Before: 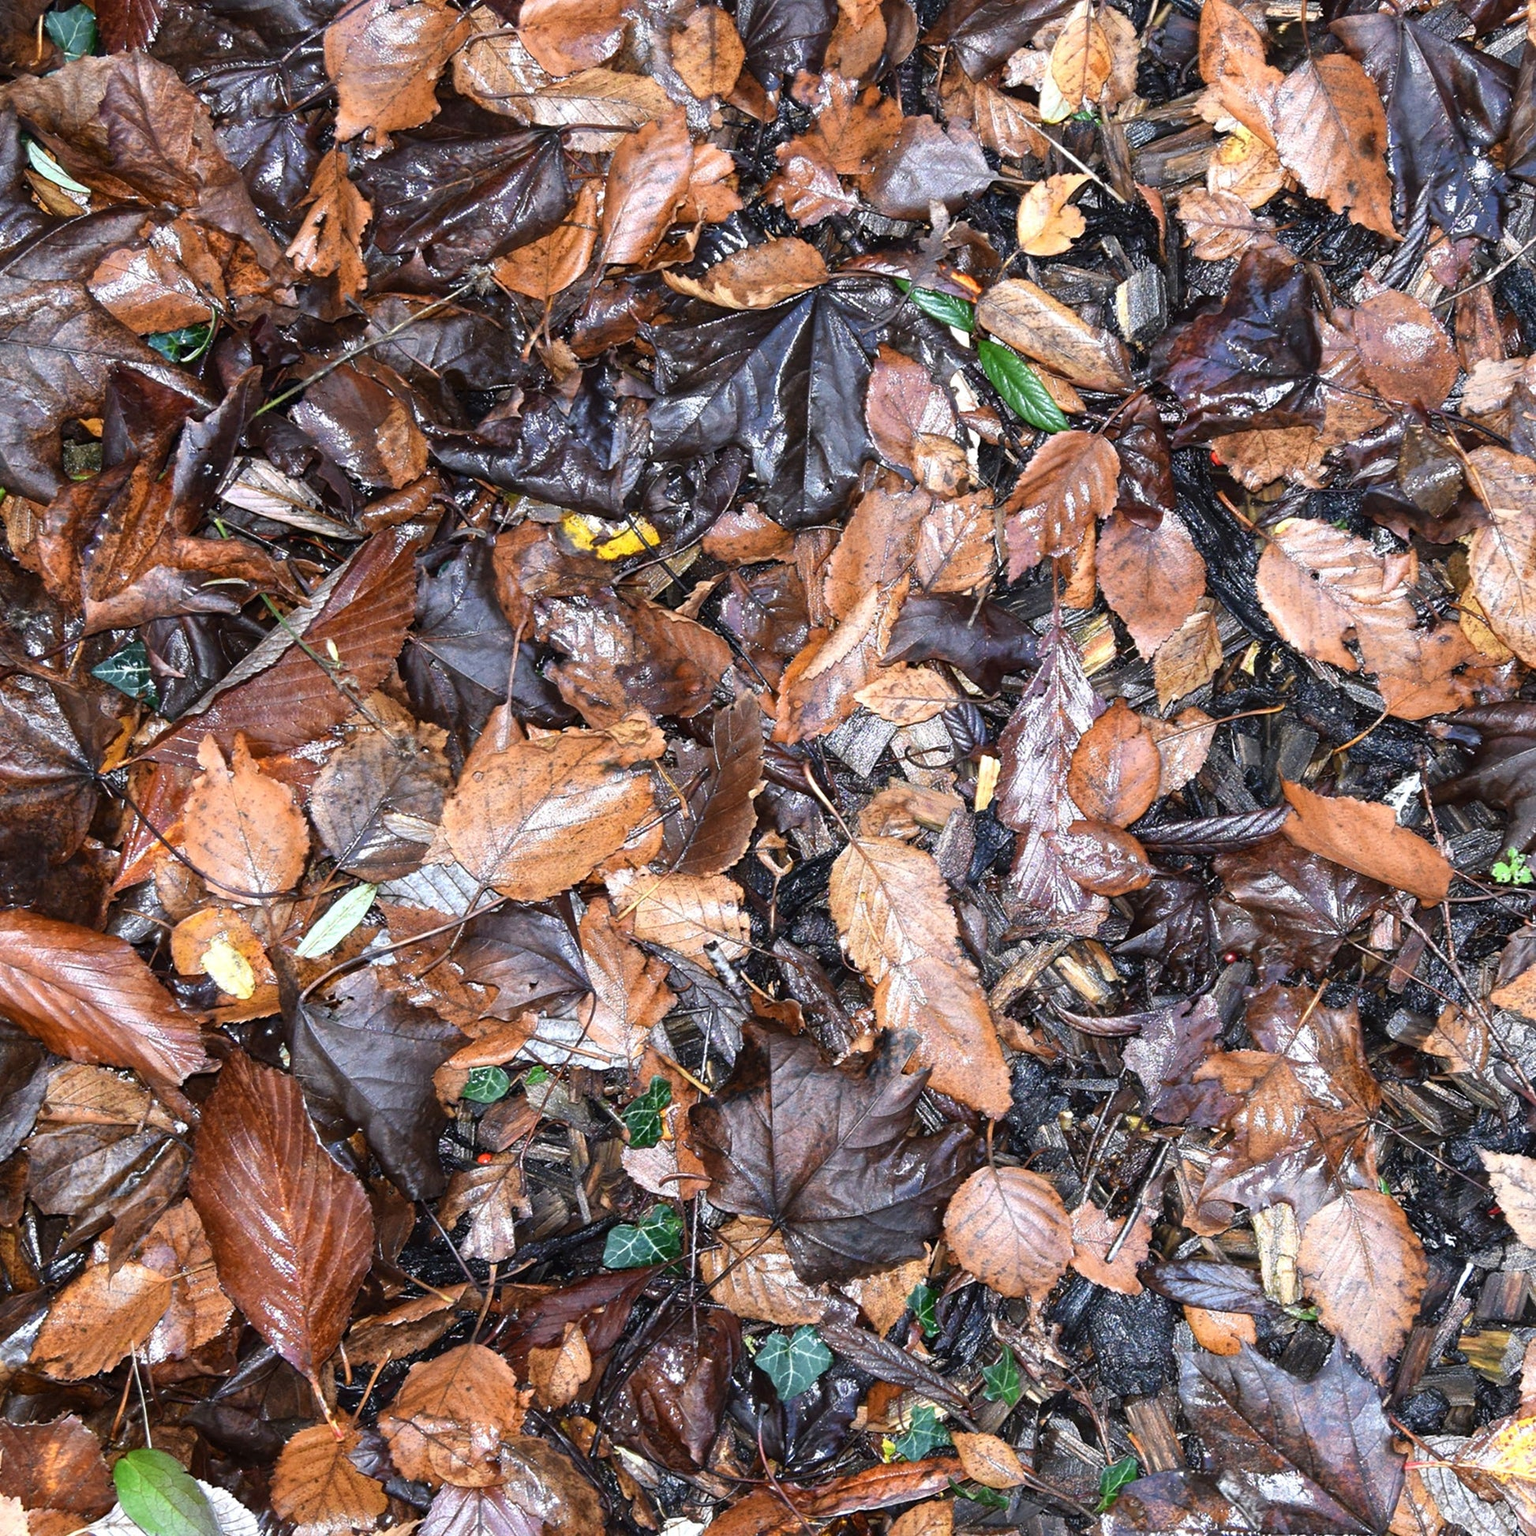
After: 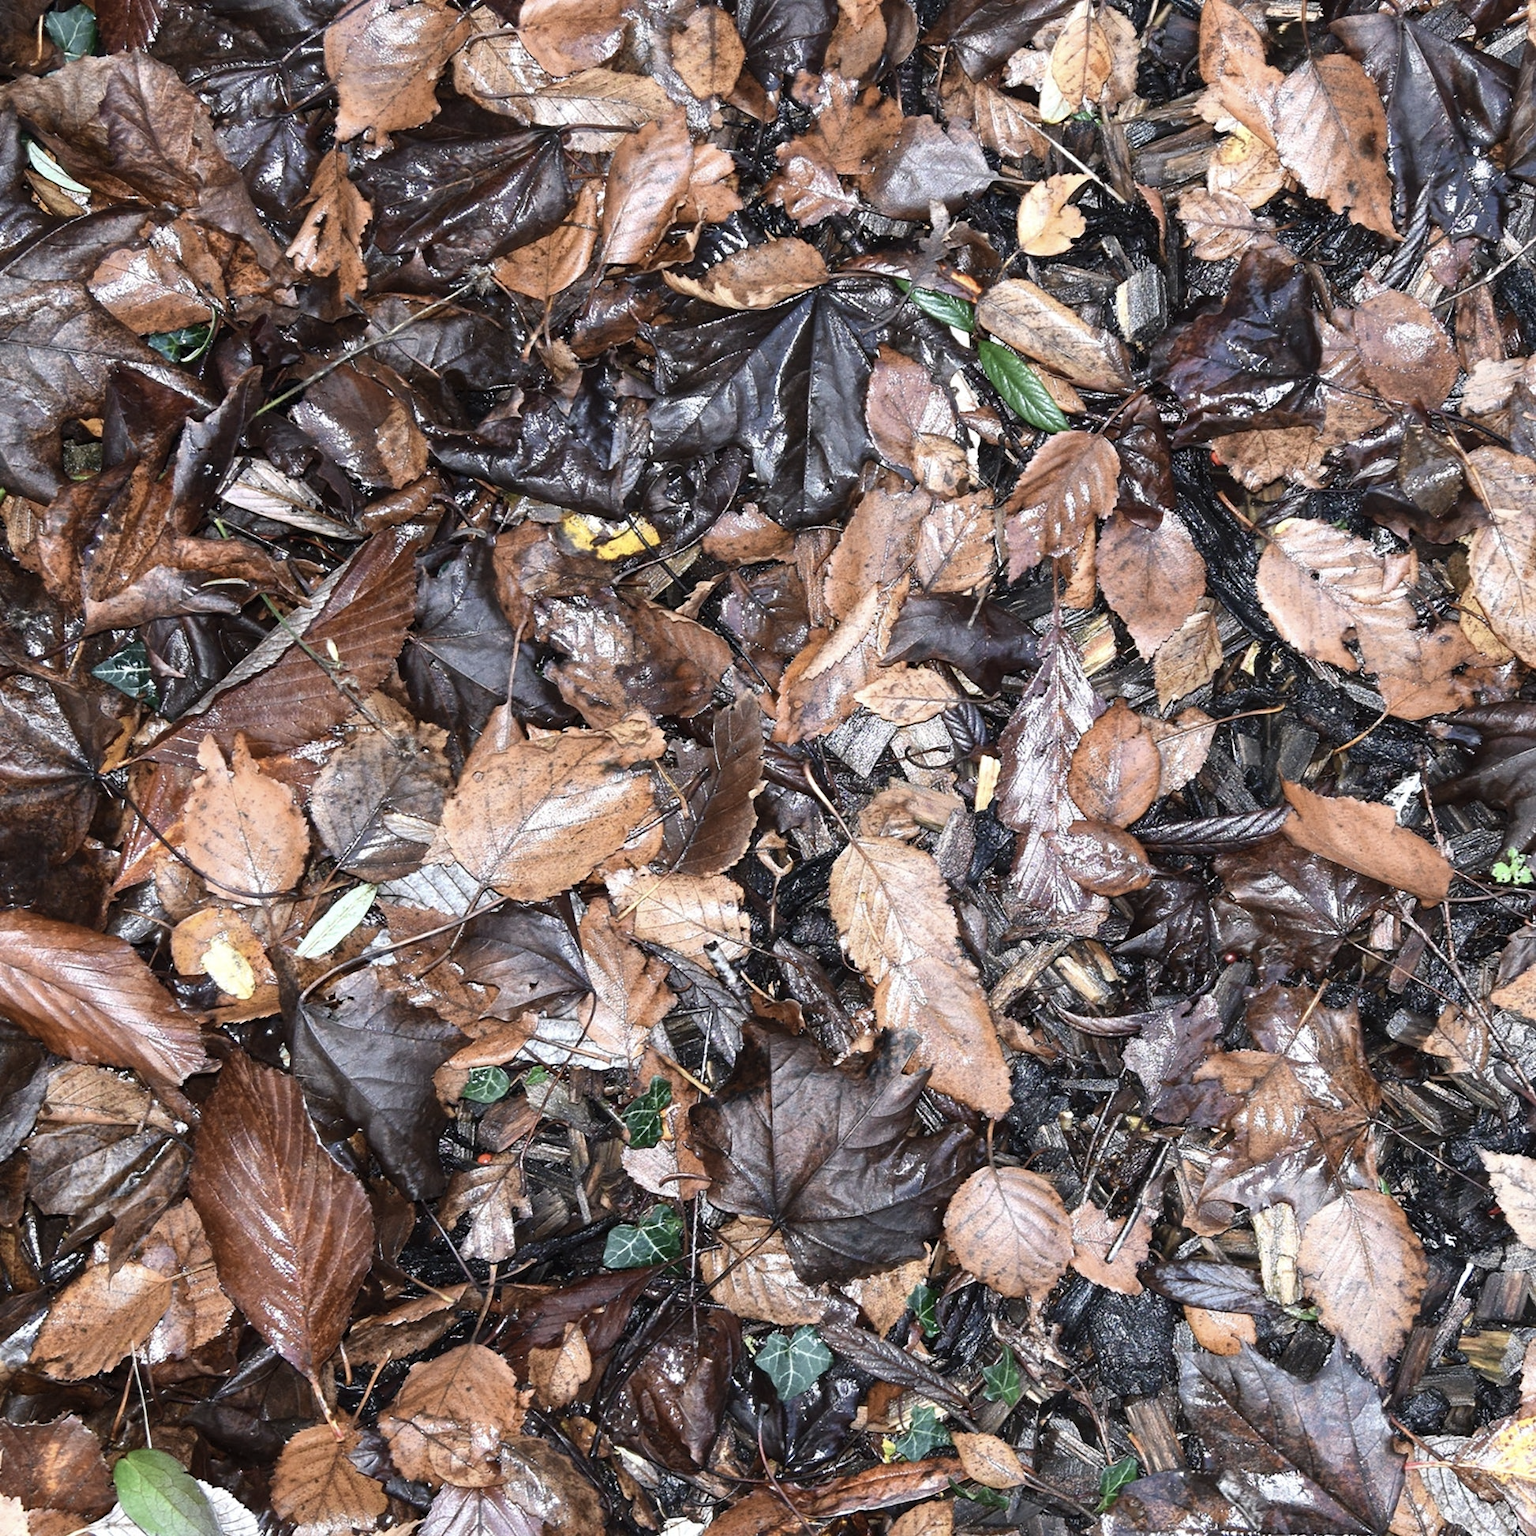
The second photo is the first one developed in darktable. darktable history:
contrast brightness saturation: contrast 0.1, saturation -0.36
fill light: on, module defaults
